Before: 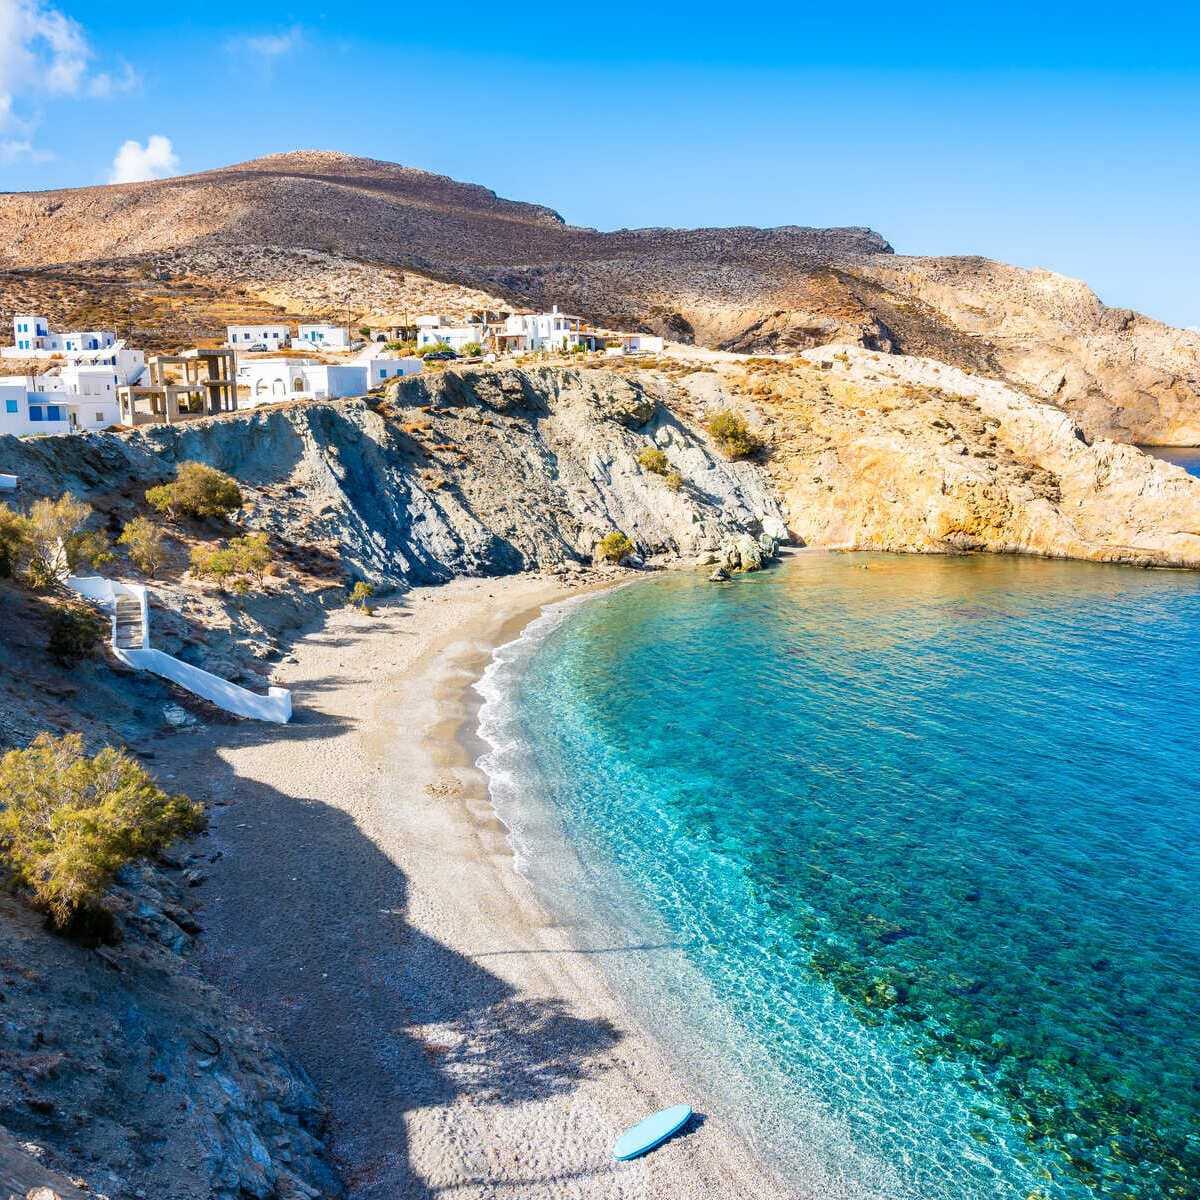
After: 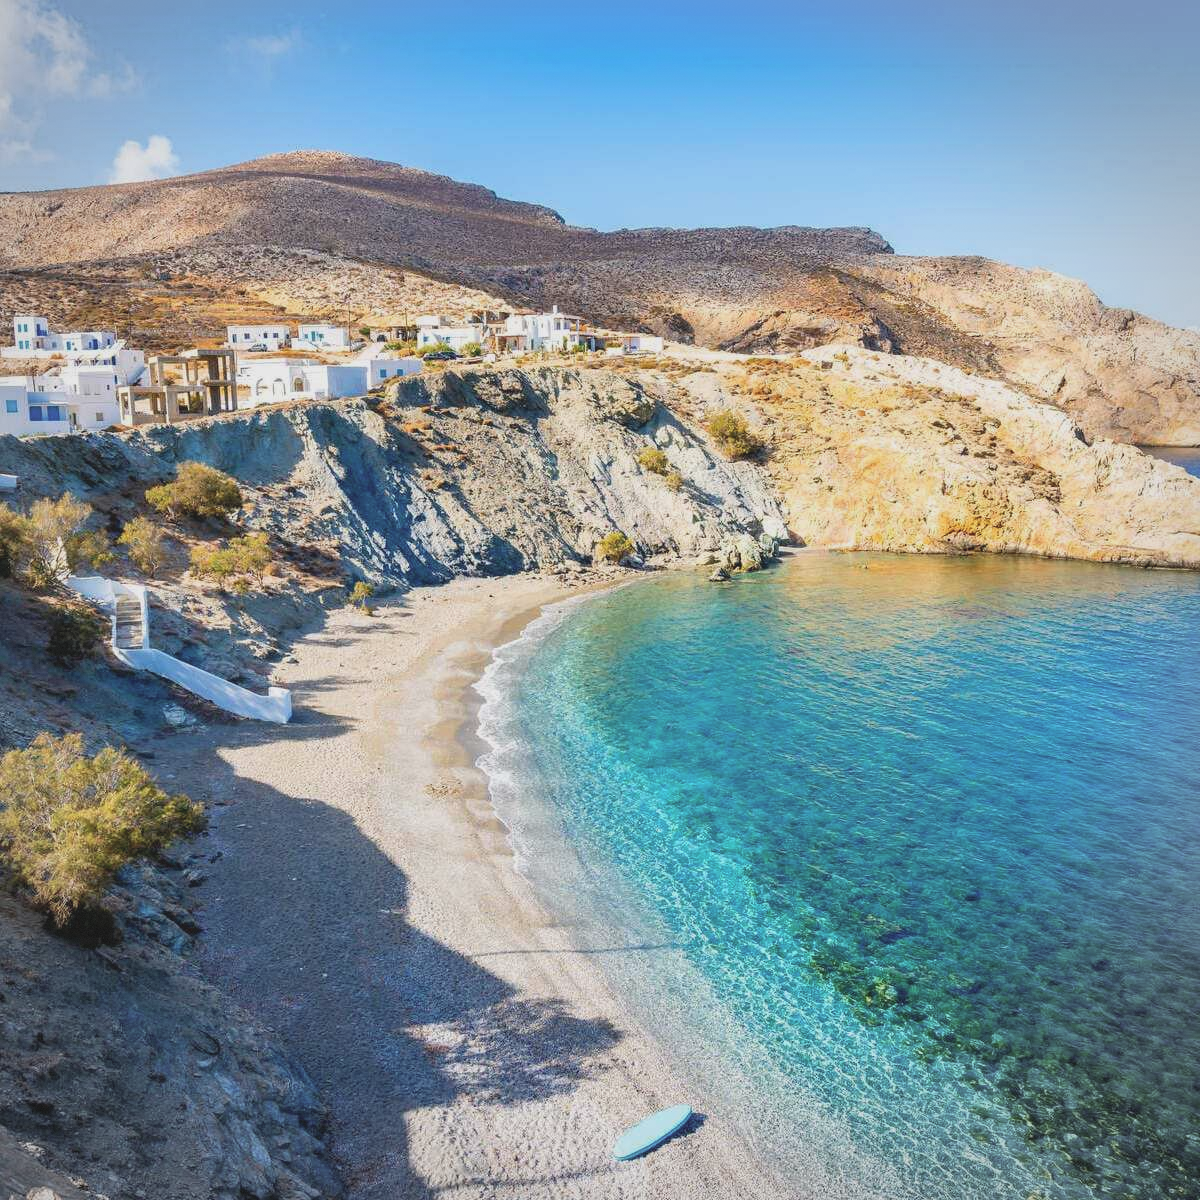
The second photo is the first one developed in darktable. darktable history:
contrast brightness saturation: contrast -0.161, brightness 0.042, saturation -0.127
vignetting: brightness -0.218, center (-0.033, -0.037), automatic ratio true, dithering 8-bit output
